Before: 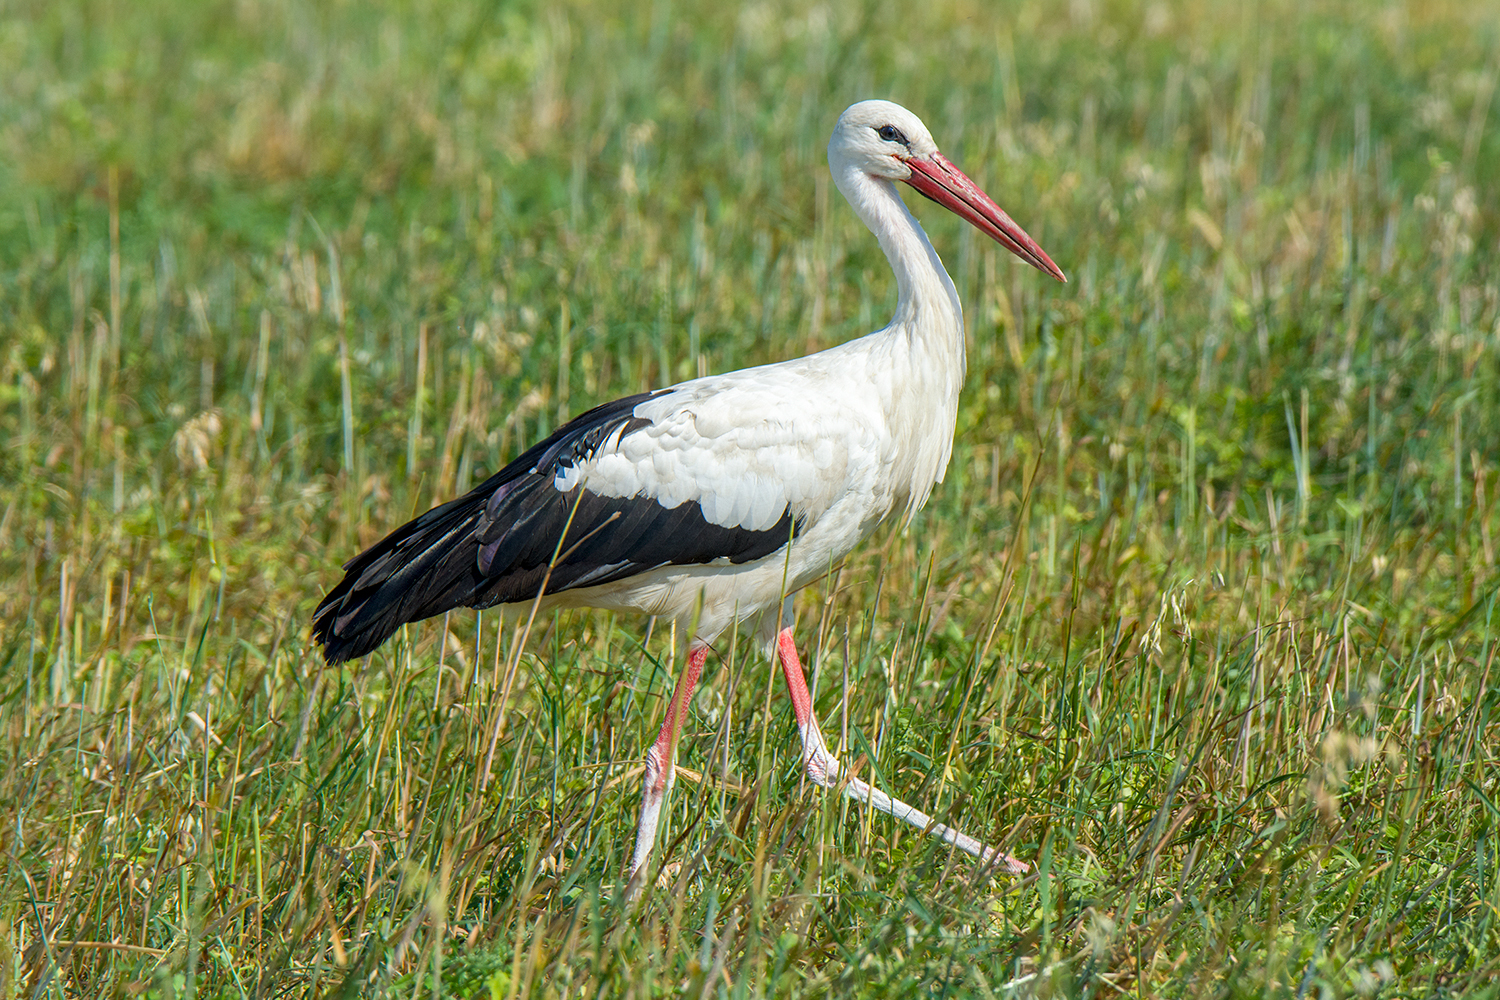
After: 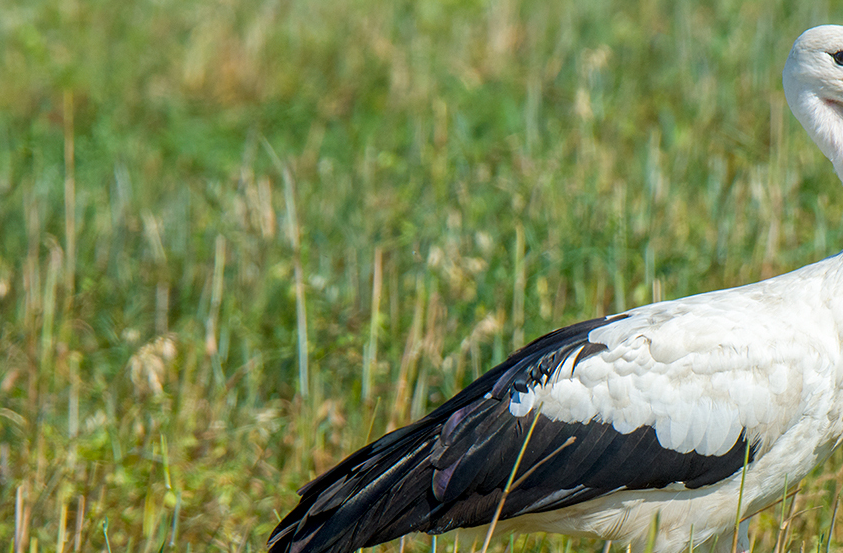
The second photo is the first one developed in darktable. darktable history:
crop and rotate: left 3.054%, top 7.587%, right 40.727%, bottom 37.056%
